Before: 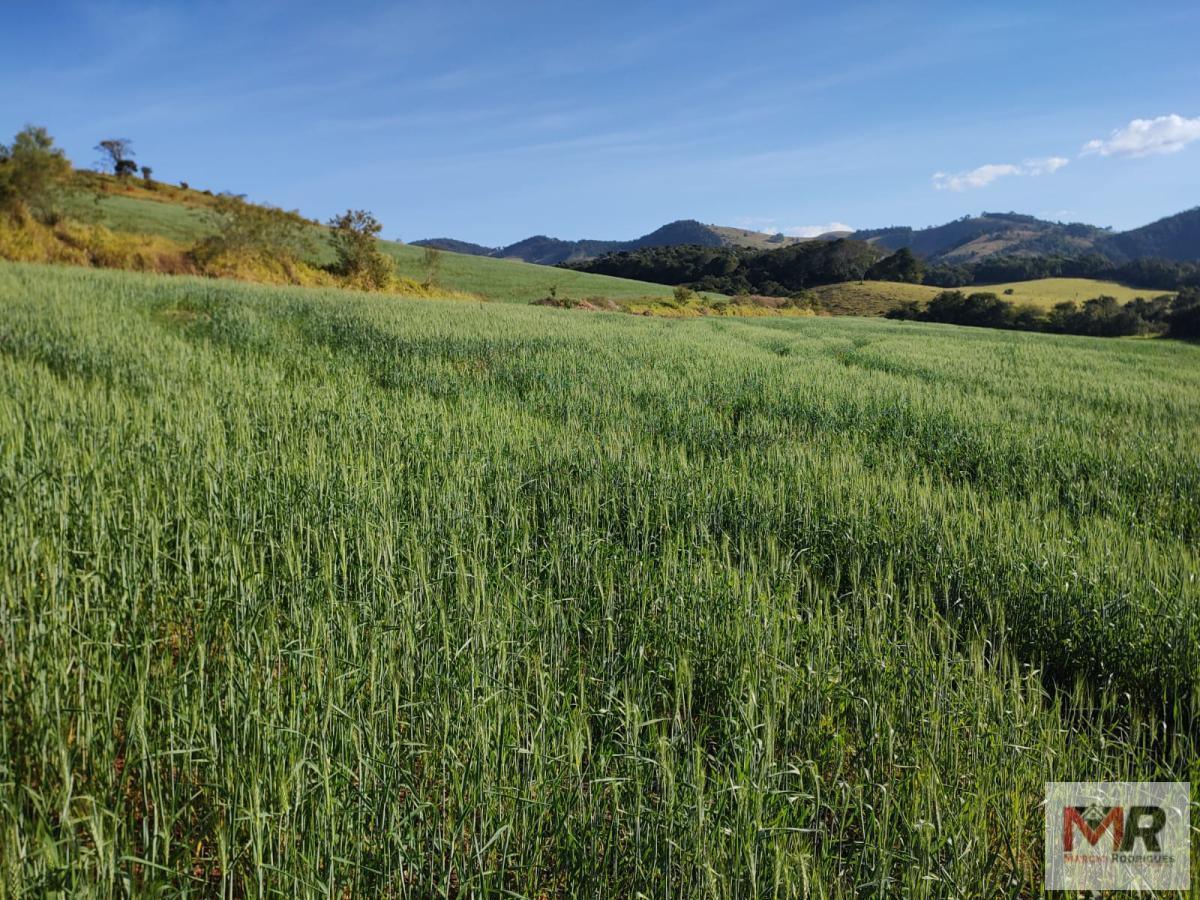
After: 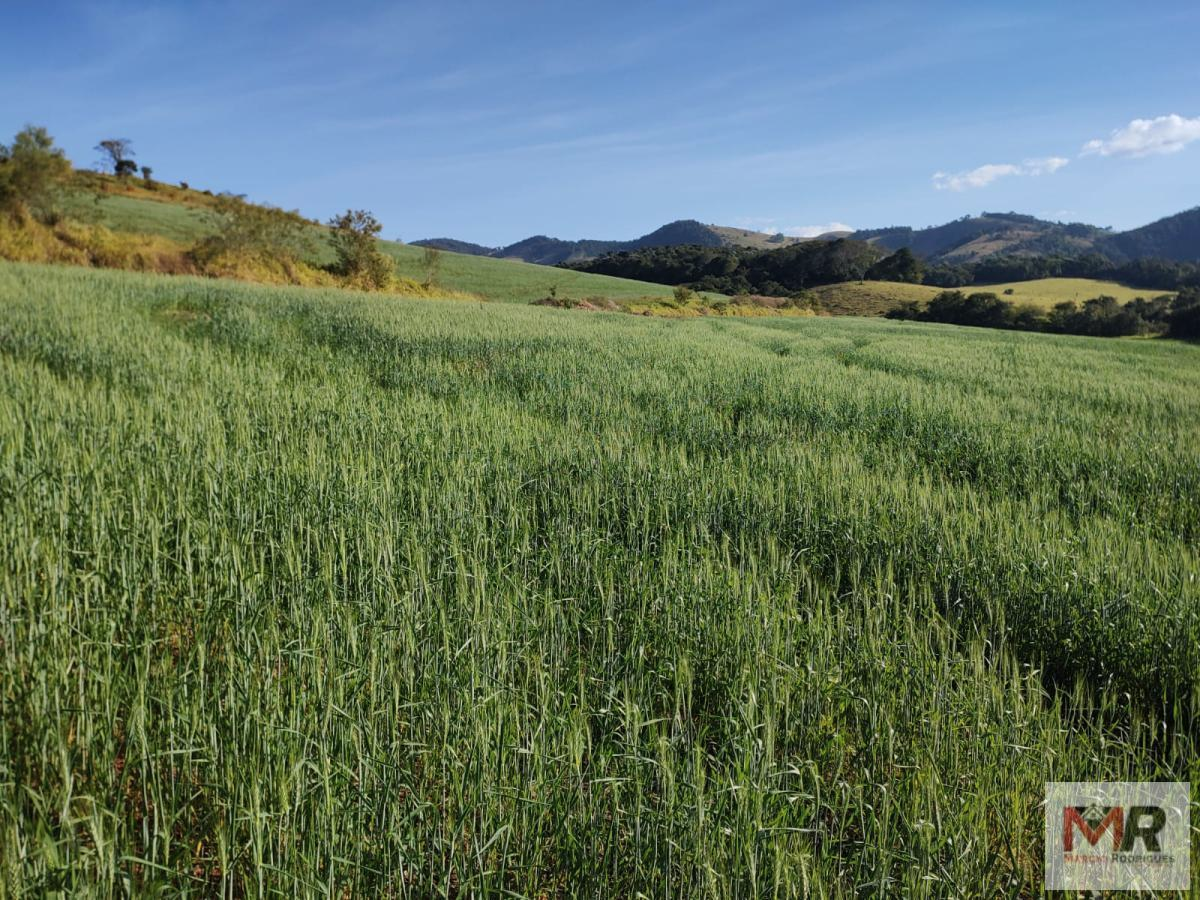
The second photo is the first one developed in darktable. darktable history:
contrast brightness saturation: saturation -0.07
